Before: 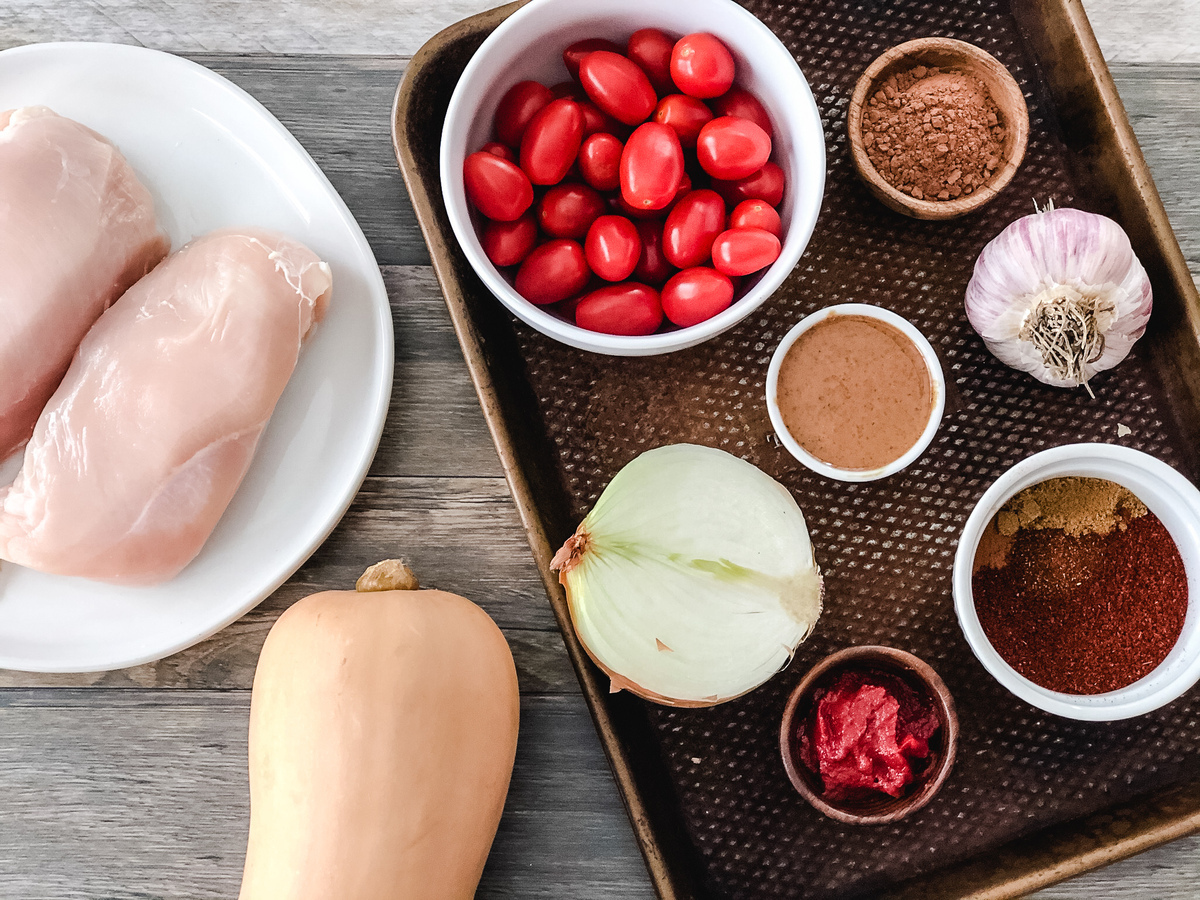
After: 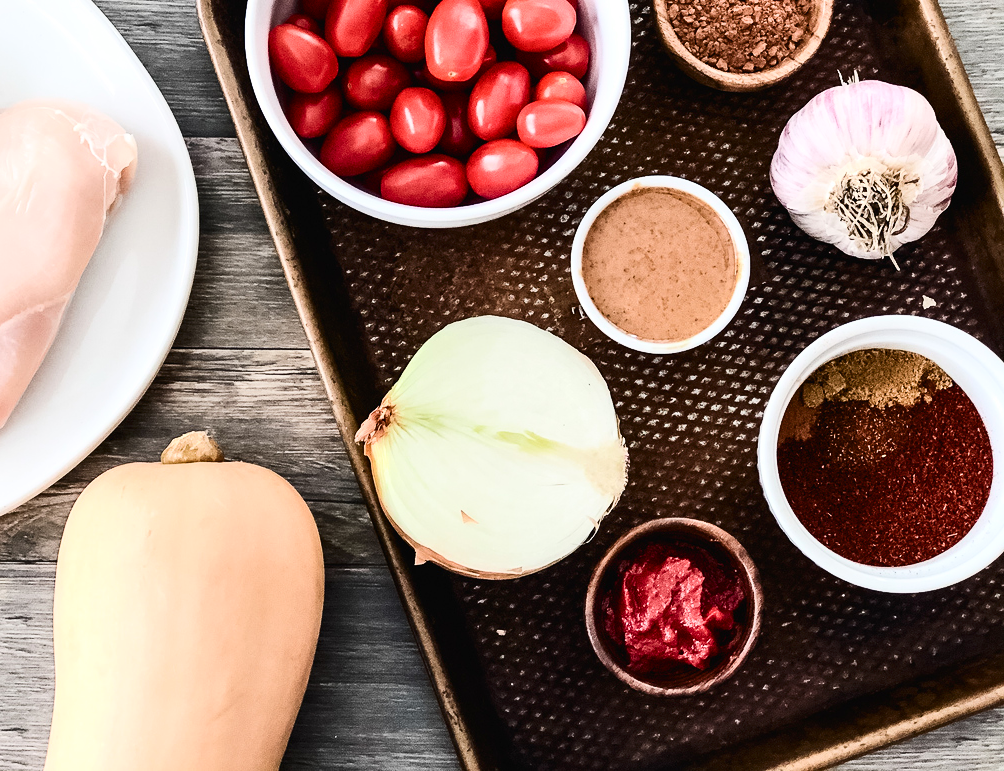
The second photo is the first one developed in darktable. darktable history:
contrast brightness saturation: contrast 0.39, brightness 0.1
crop: left 16.315%, top 14.246%
